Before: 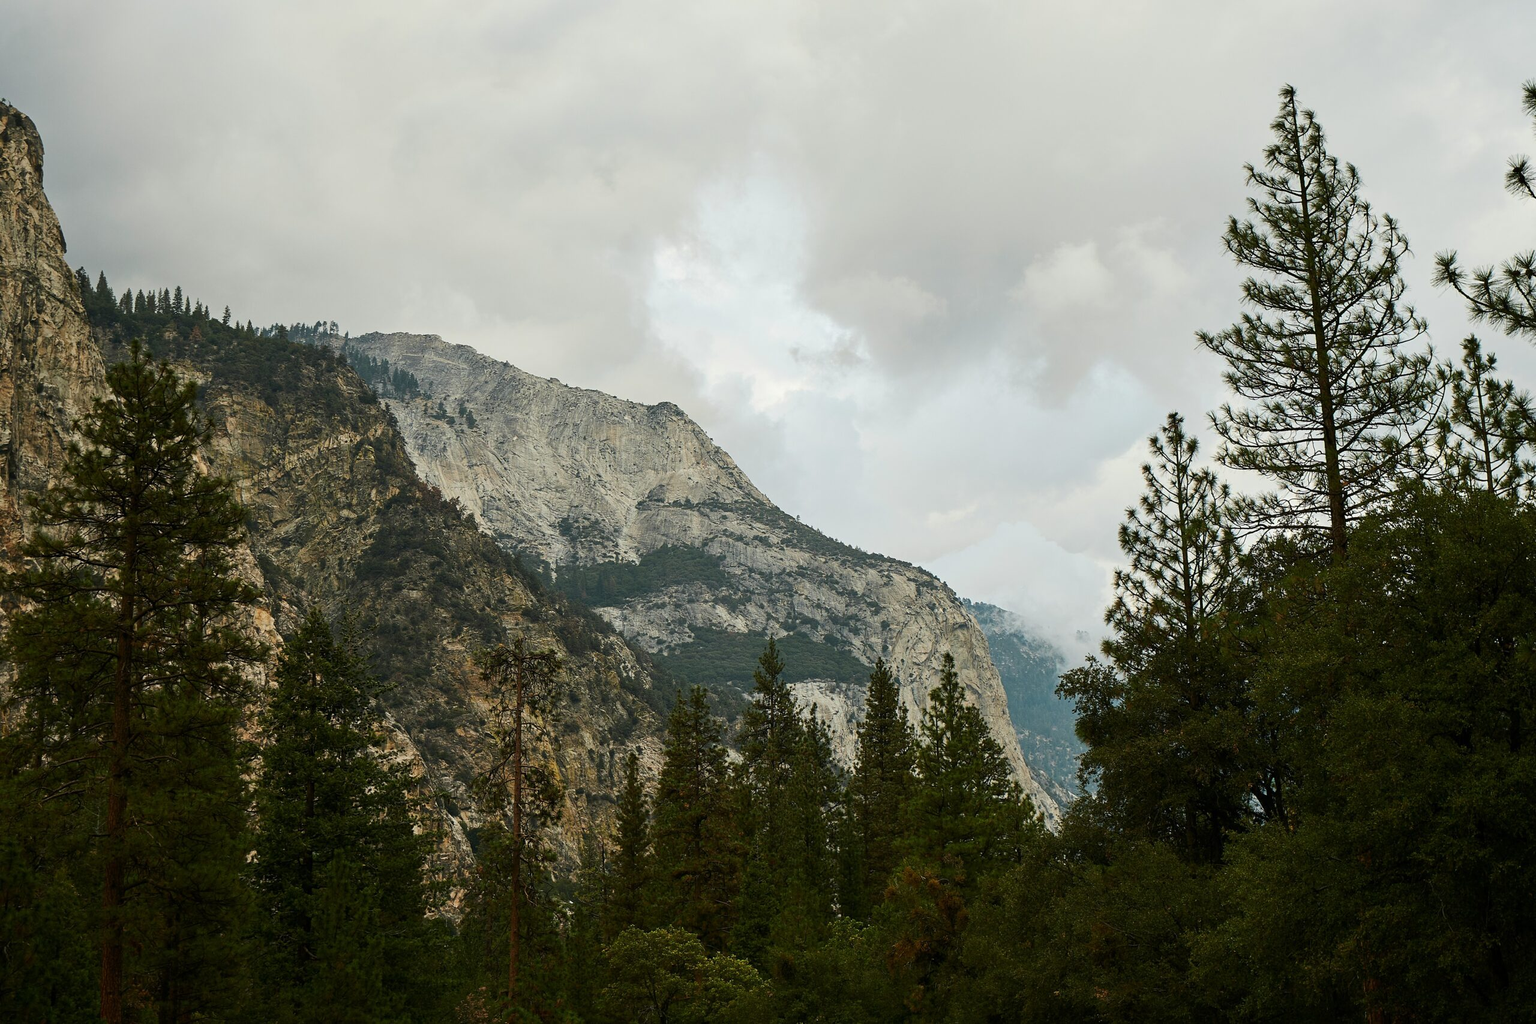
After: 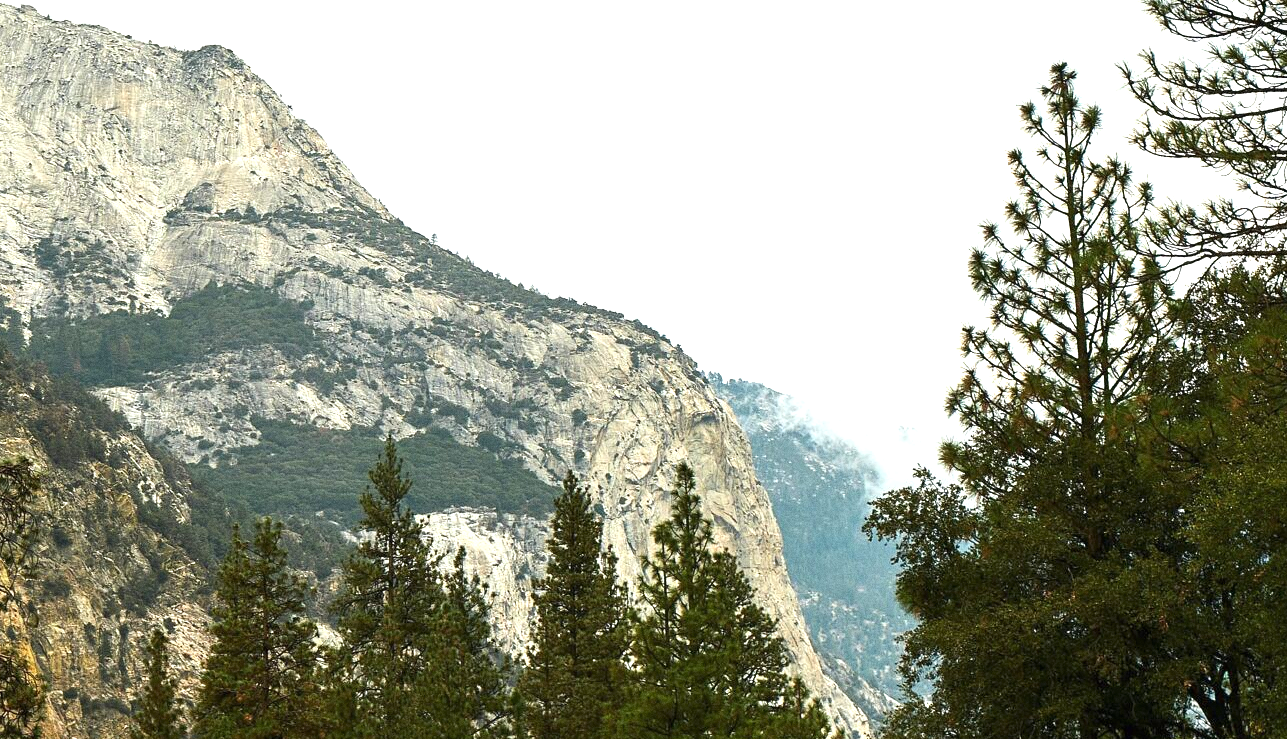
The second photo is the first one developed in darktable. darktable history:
crop: left 35.03%, top 36.625%, right 14.663%, bottom 20.057%
grain: coarseness 0.09 ISO
exposure: black level correction 0, exposure 1.2 EV, compensate exposure bias true, compensate highlight preservation false
